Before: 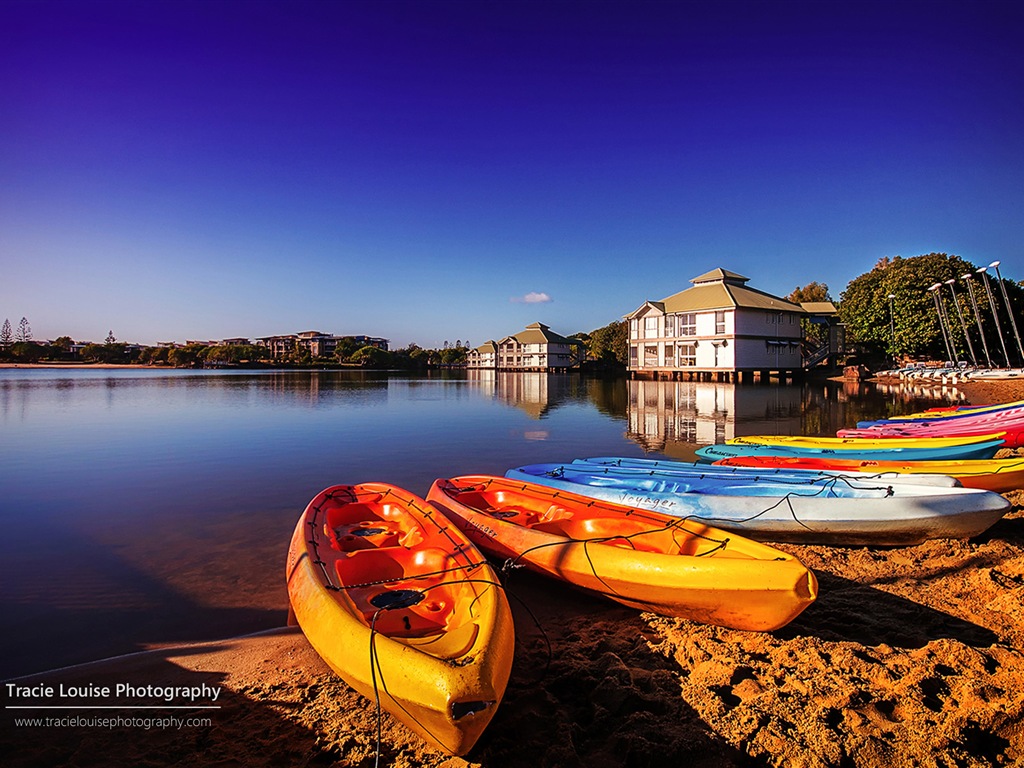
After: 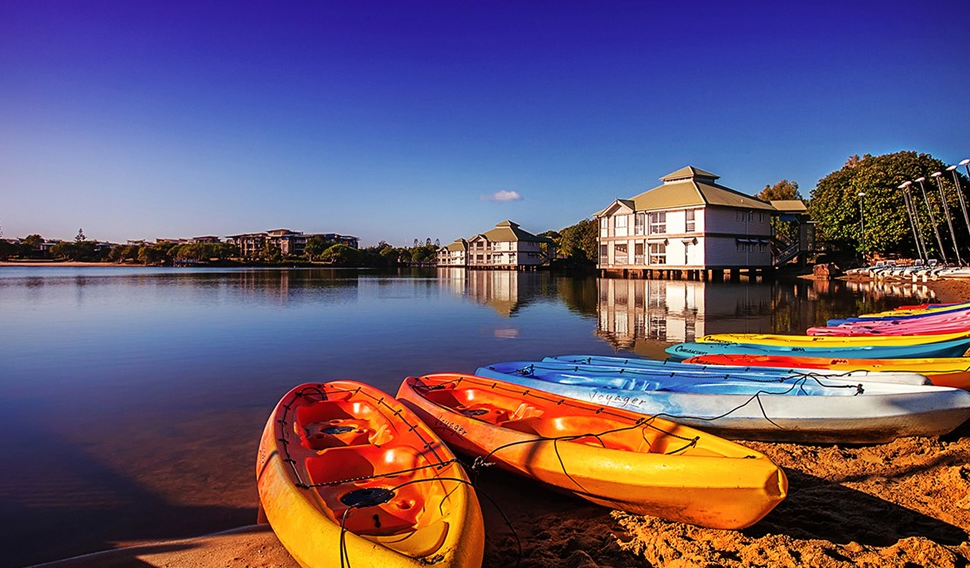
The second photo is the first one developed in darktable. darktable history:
crop and rotate: left 2.995%, top 13.364%, right 2.193%, bottom 12.667%
